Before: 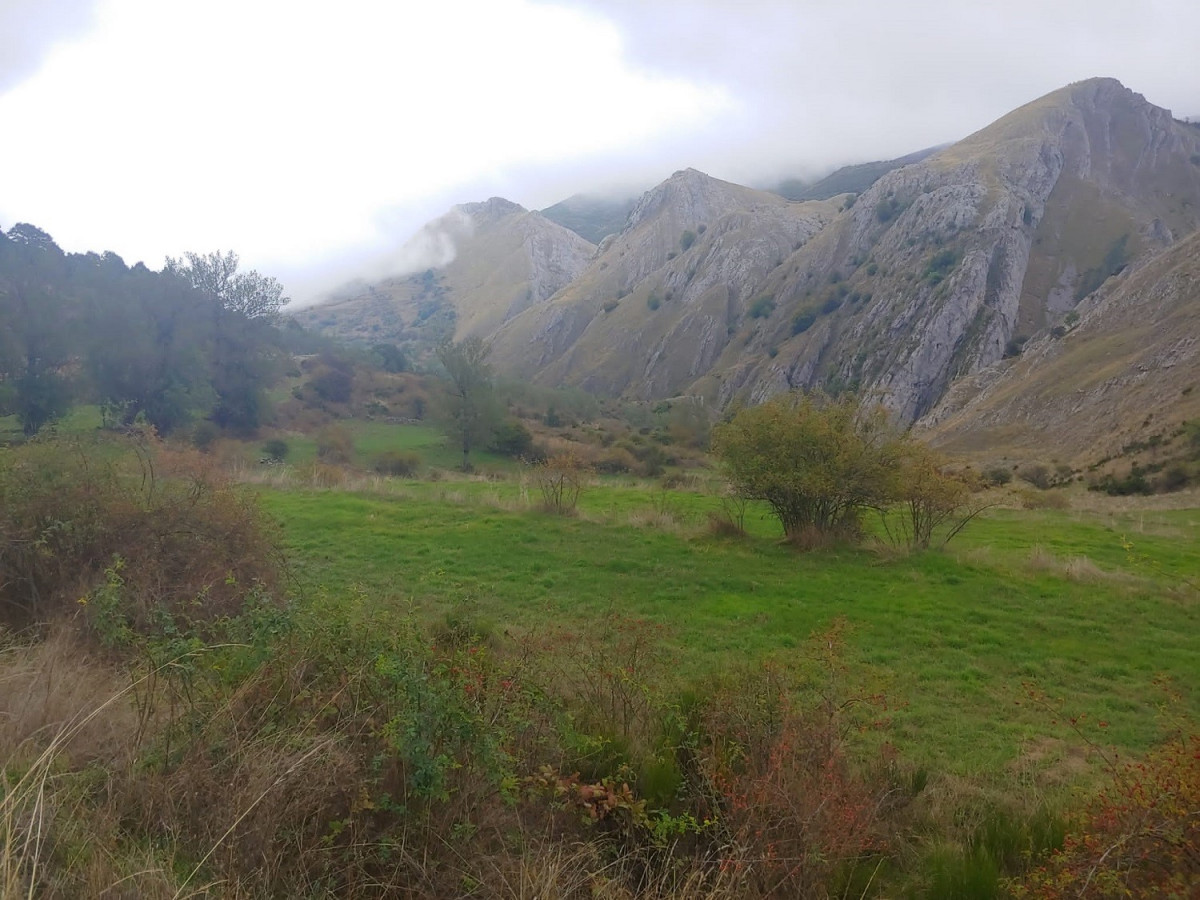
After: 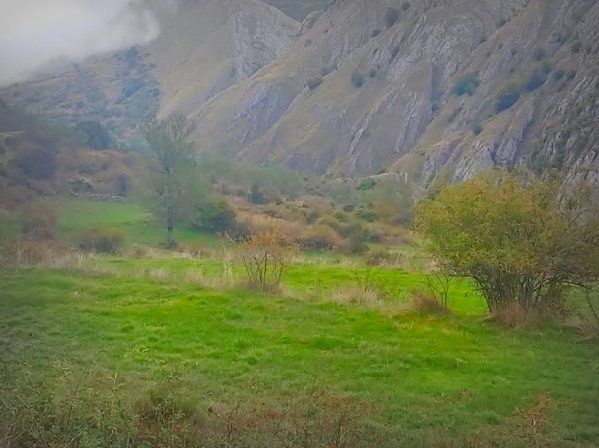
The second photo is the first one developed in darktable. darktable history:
tone equalizer: -7 EV 0.14 EV, -6 EV 0.625 EV, -5 EV 1.15 EV, -4 EV 1.3 EV, -3 EV 1.14 EV, -2 EV 0.6 EV, -1 EV 0.154 EV
crop: left 24.69%, top 24.837%, right 25.351%, bottom 25.291%
color balance rgb: linear chroma grading › global chroma 15.502%, perceptual saturation grading › global saturation 20%, perceptual saturation grading › highlights -24.715%, perceptual saturation grading › shadows 25.624%
vignetting: fall-off start 53.95%, automatic ratio true, width/height ratio 1.316, shape 0.228
